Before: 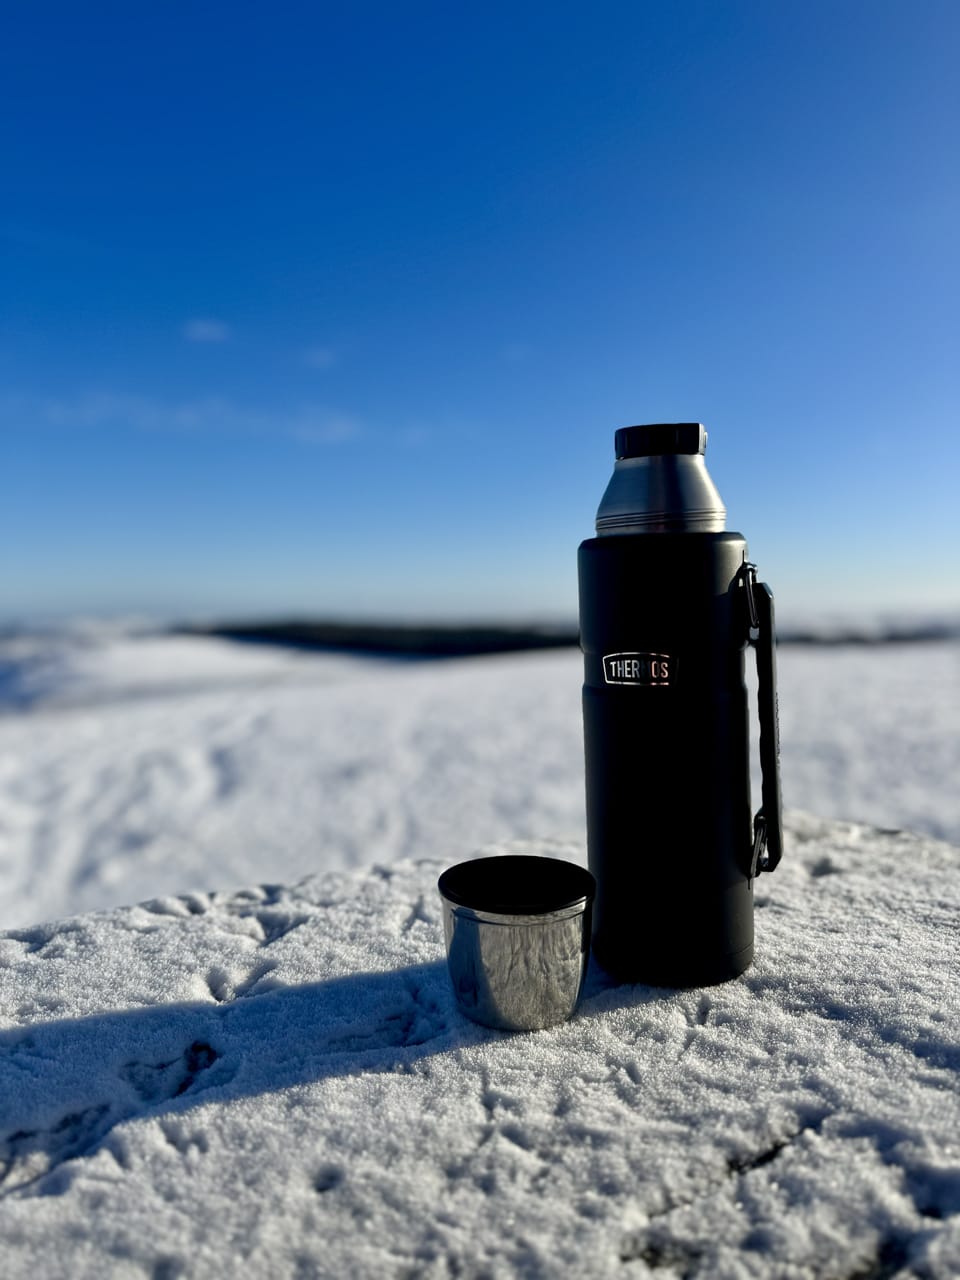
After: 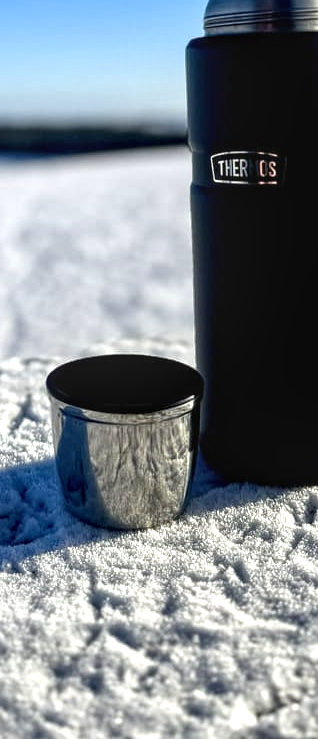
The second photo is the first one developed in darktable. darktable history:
local contrast: on, module defaults
crop: left 40.878%, top 39.176%, right 25.993%, bottom 3.081%
contrast equalizer: y [[0.5, 0.501, 0.532, 0.538, 0.54, 0.541], [0.5 ×6], [0.5 ×6], [0 ×6], [0 ×6]]
exposure: black level correction 0, exposure 0.7 EV, compensate exposure bias true, compensate highlight preservation false
